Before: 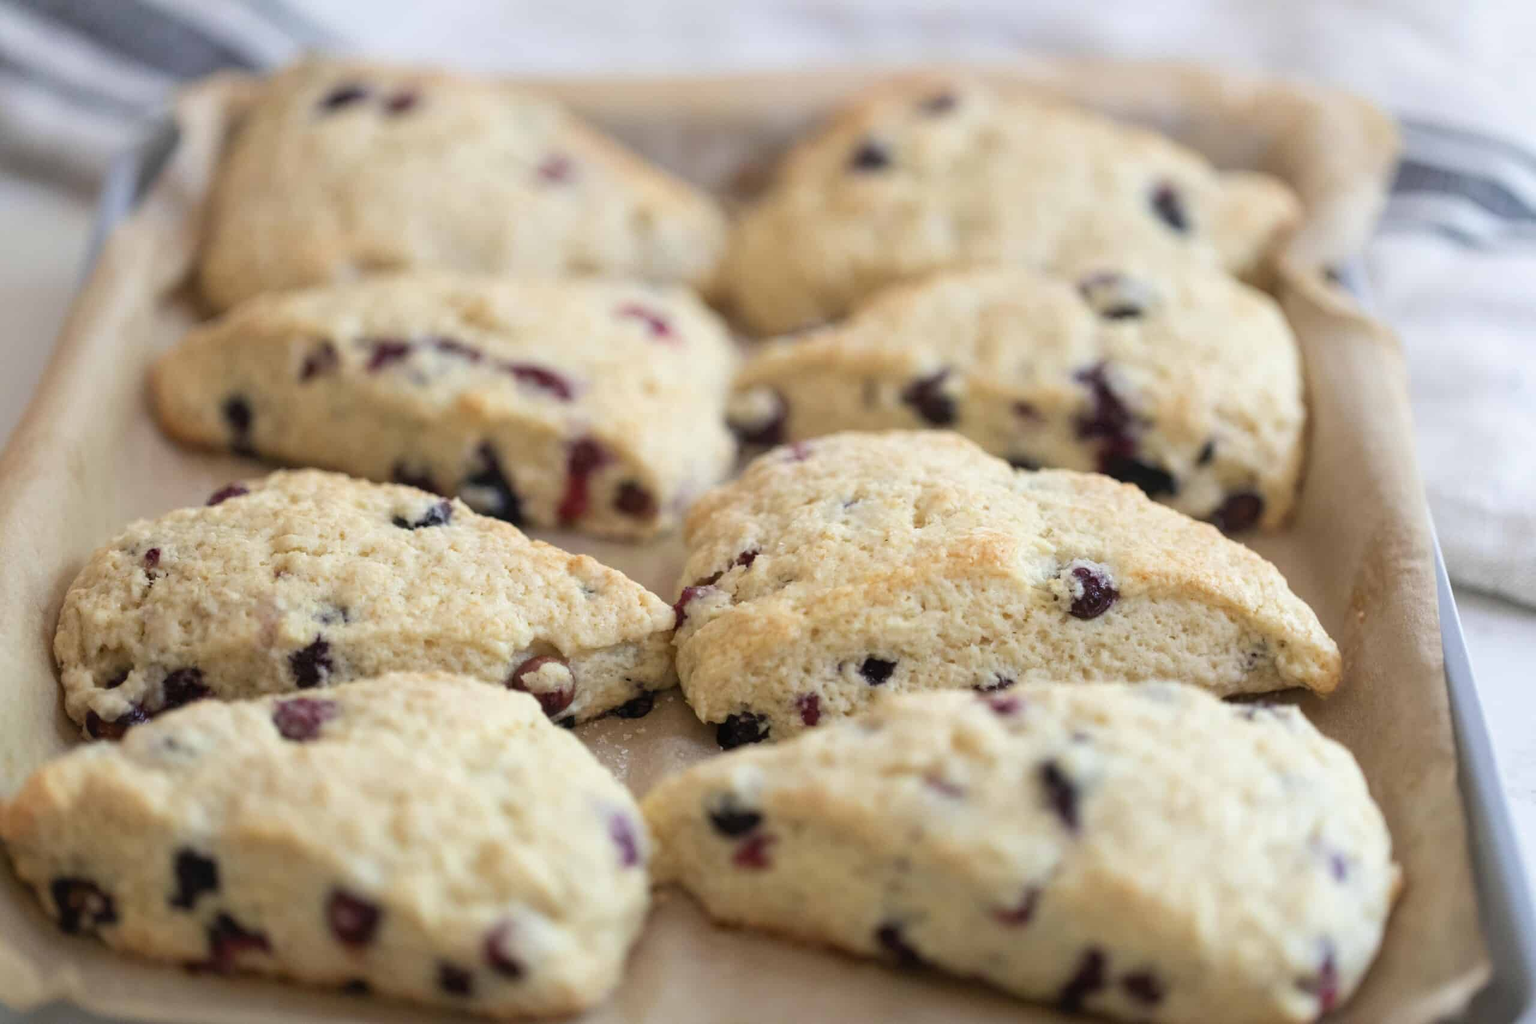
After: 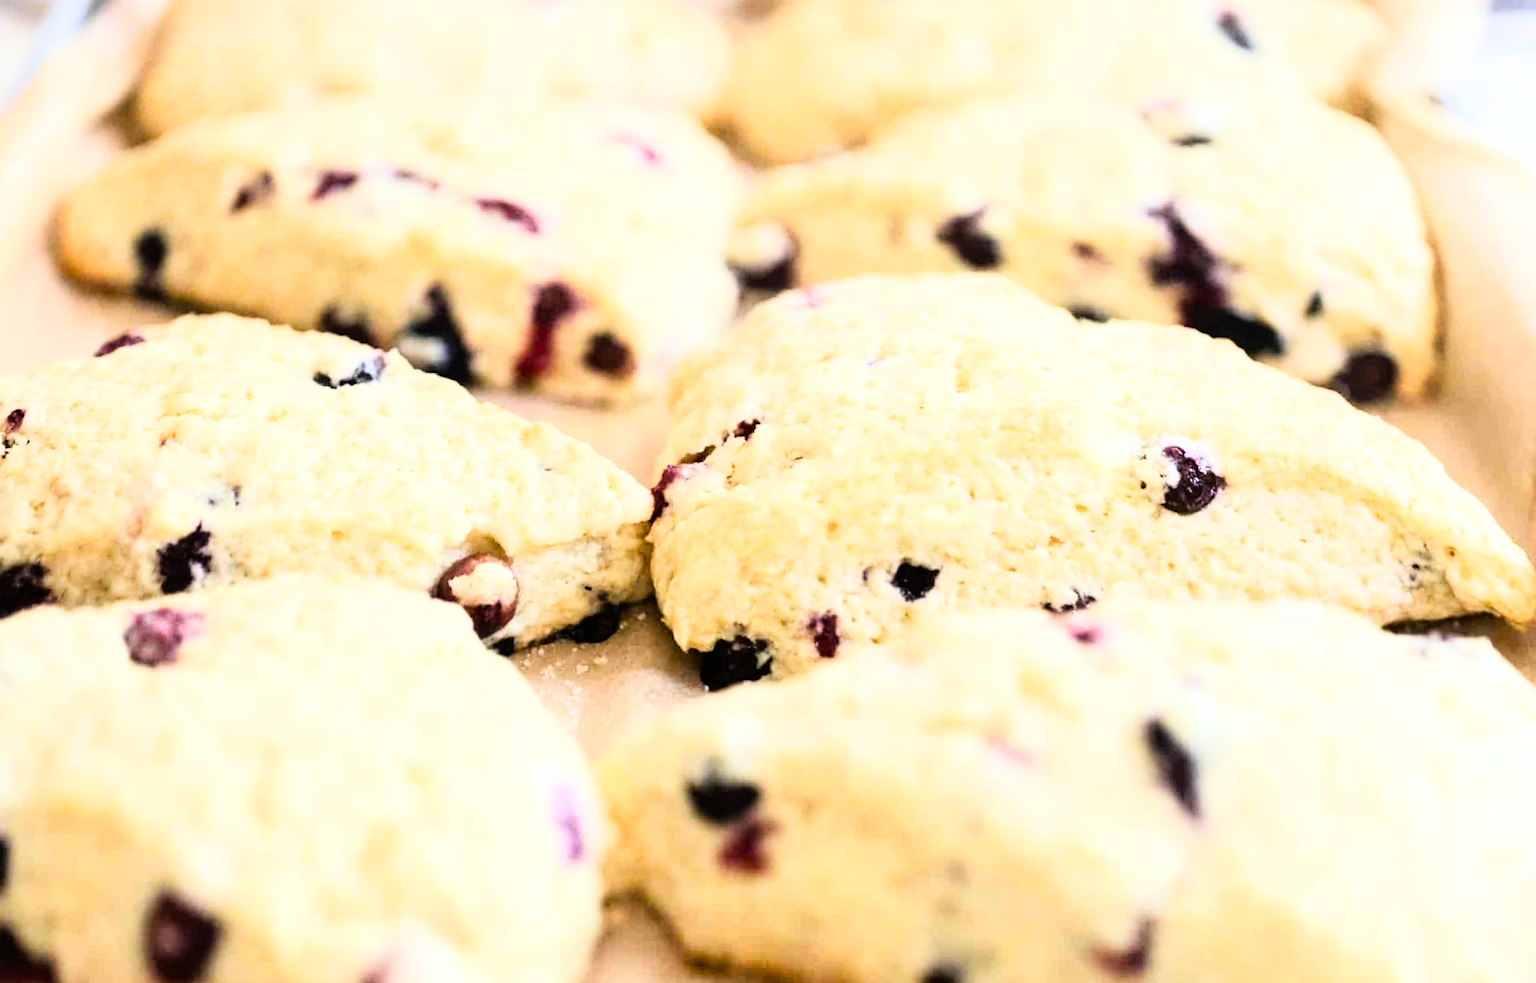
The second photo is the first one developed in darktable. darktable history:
crop and rotate: angle 0.03°, top 11.643%, right 5.651%, bottom 11.189%
rotate and perspective: rotation 0.72°, lens shift (vertical) -0.352, lens shift (horizontal) -0.051, crop left 0.152, crop right 0.859, crop top 0.019, crop bottom 0.964
rgb curve: curves: ch0 [(0, 0) (0.21, 0.15) (0.24, 0.21) (0.5, 0.75) (0.75, 0.96) (0.89, 0.99) (1, 1)]; ch1 [(0, 0.02) (0.21, 0.13) (0.25, 0.2) (0.5, 0.67) (0.75, 0.9) (0.89, 0.97) (1, 1)]; ch2 [(0, 0.02) (0.21, 0.13) (0.25, 0.2) (0.5, 0.67) (0.75, 0.9) (0.89, 0.97) (1, 1)], compensate middle gray true
color balance rgb: perceptual saturation grading › global saturation 20%, perceptual saturation grading › highlights -50%, perceptual saturation grading › shadows 30%, perceptual brilliance grading › global brilliance 10%, perceptual brilliance grading › shadows 15%
